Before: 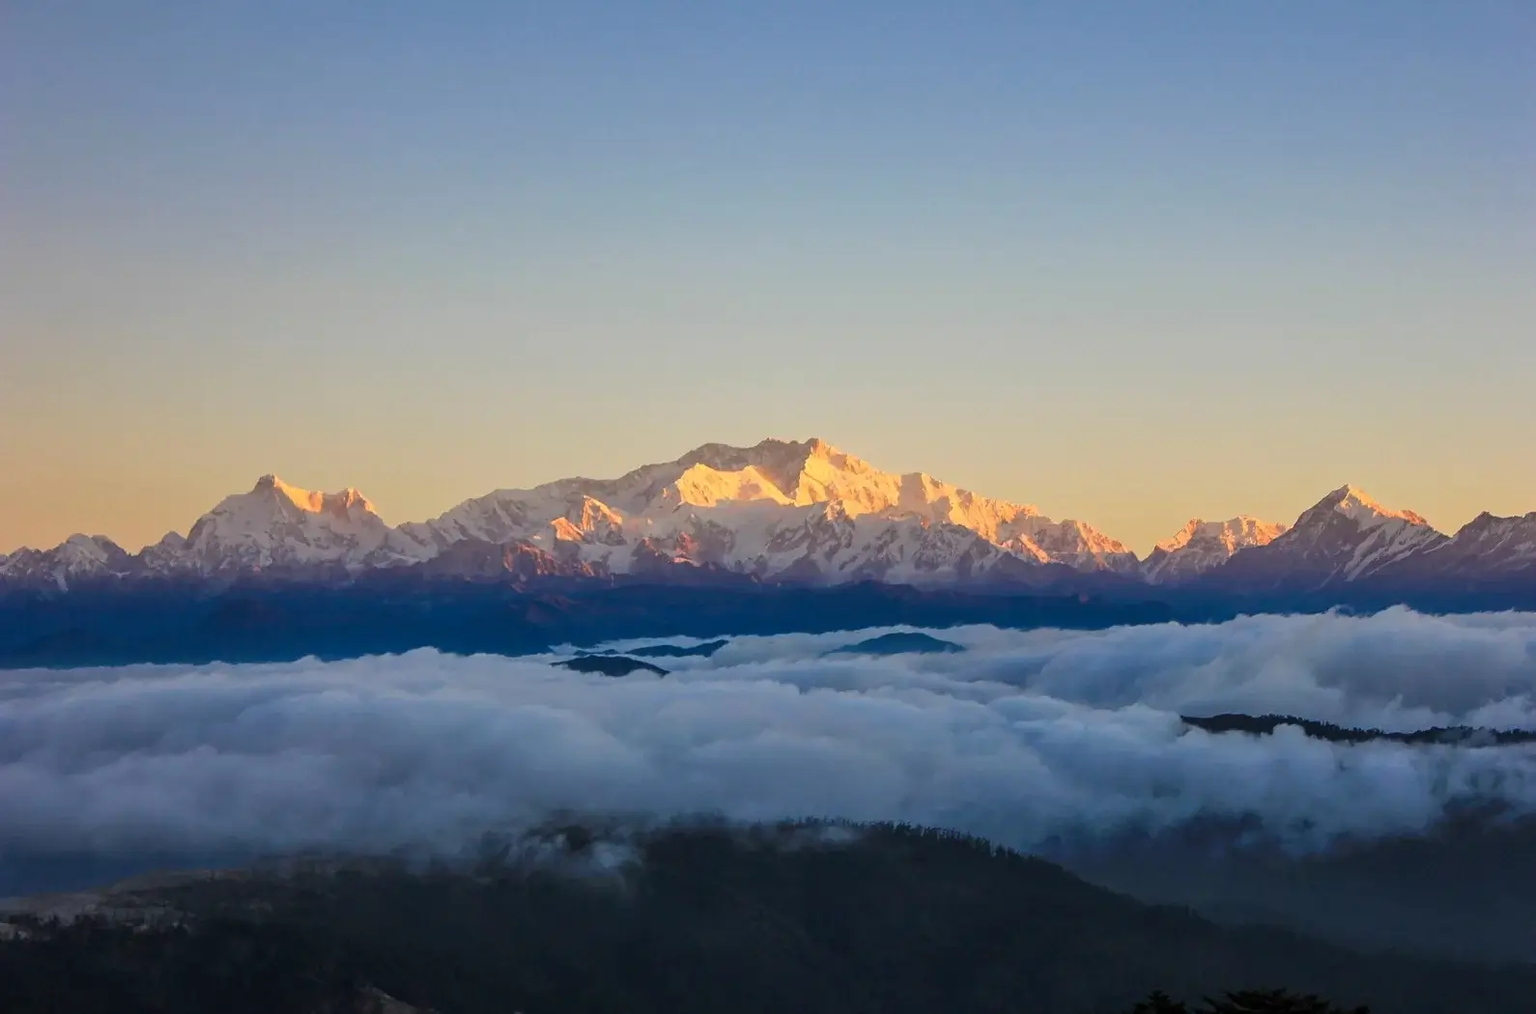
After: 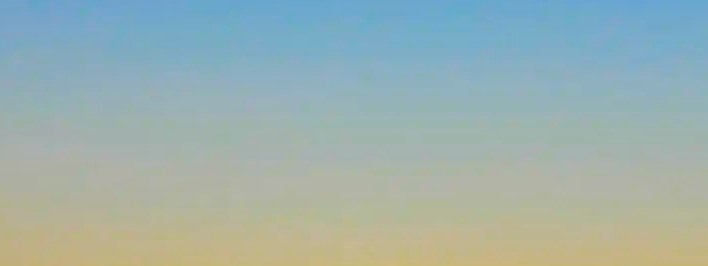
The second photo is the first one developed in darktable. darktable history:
color balance rgb: linear chroma grading › shadows 10.545%, linear chroma grading › highlights 10.216%, linear chroma grading › global chroma 15.442%, linear chroma grading › mid-tones 14.855%, perceptual saturation grading › global saturation 19.357%, perceptual brilliance grading › mid-tones 10.379%, perceptual brilliance grading › shadows 14.791%, global vibrance 44.363%
contrast brightness saturation: contrast 0.096, brightness 0.024, saturation 0.019
exposure: compensate highlight preservation false
shadows and highlights: shadows 5.95, soften with gaussian
crop: left 28.812%, top 16.806%, right 26.628%, bottom 57.782%
